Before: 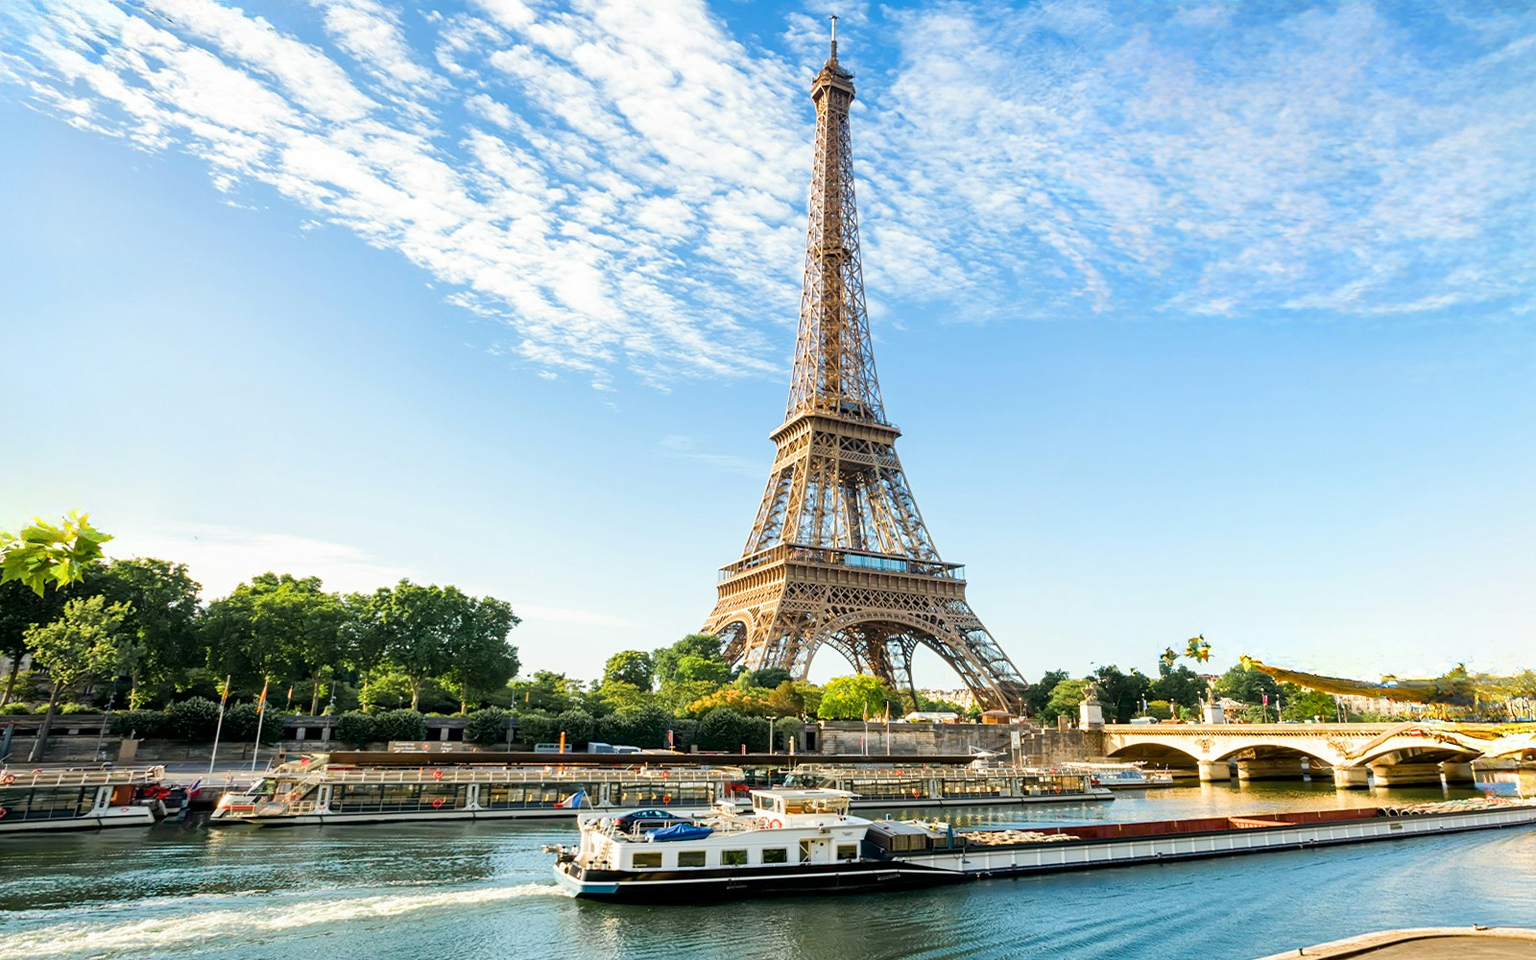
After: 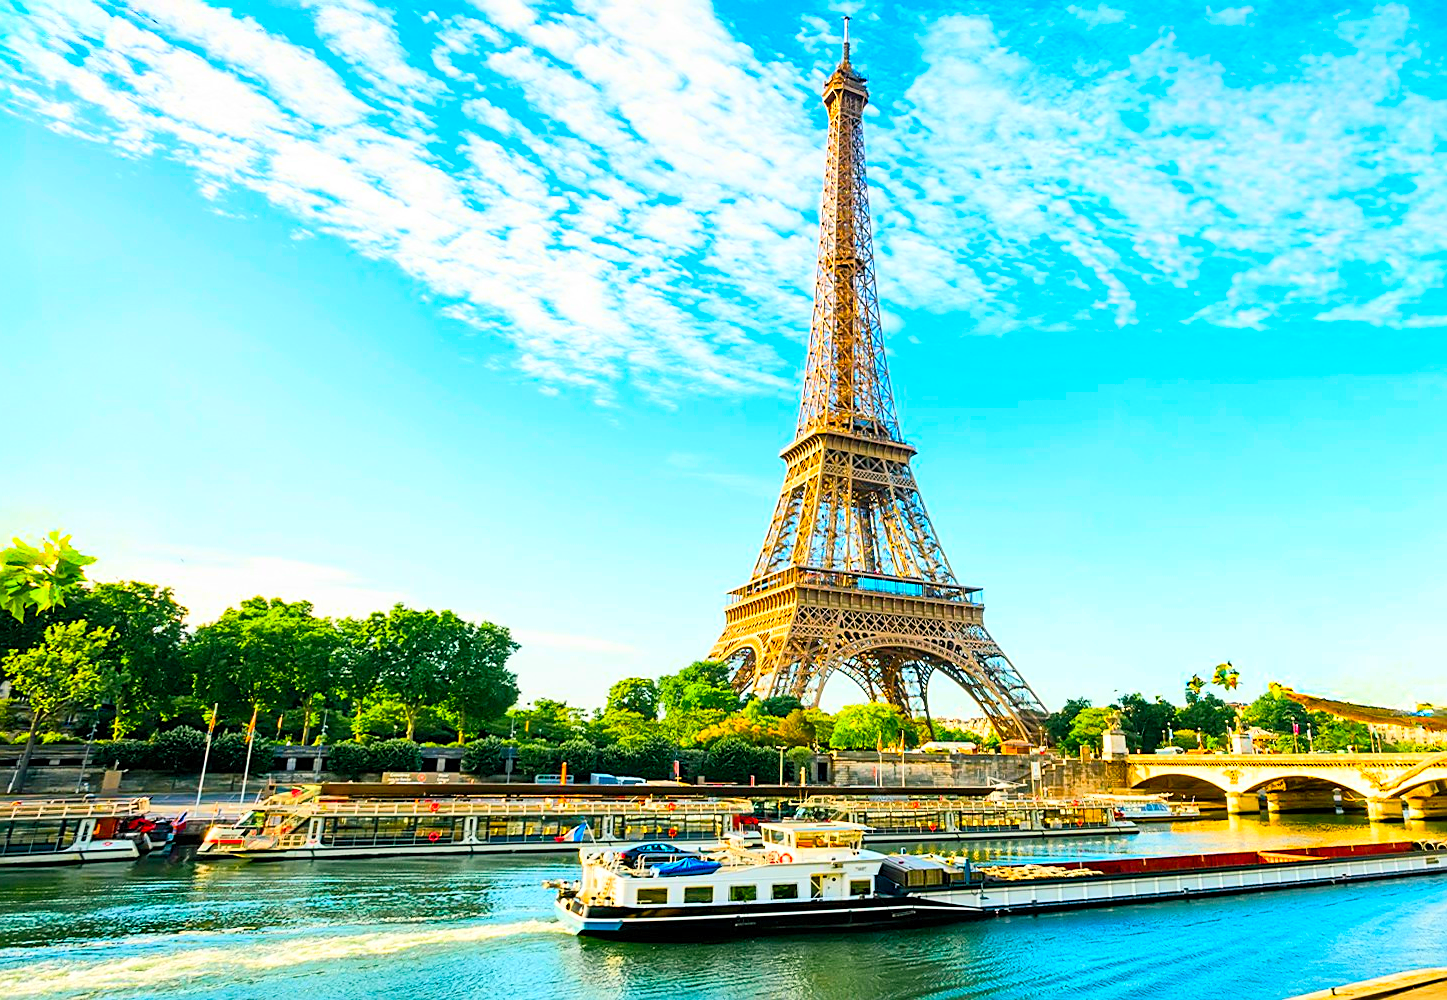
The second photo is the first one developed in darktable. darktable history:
sharpen: on, module defaults
crop and rotate: left 1.416%, right 8.096%
contrast brightness saturation: contrast 0.203, brightness 0.203, saturation 0.813
color balance rgb: shadows lift › luminance -8.094%, shadows lift › chroma 2.218%, shadows lift › hue 163.1°, perceptual saturation grading › global saturation 30.169%
